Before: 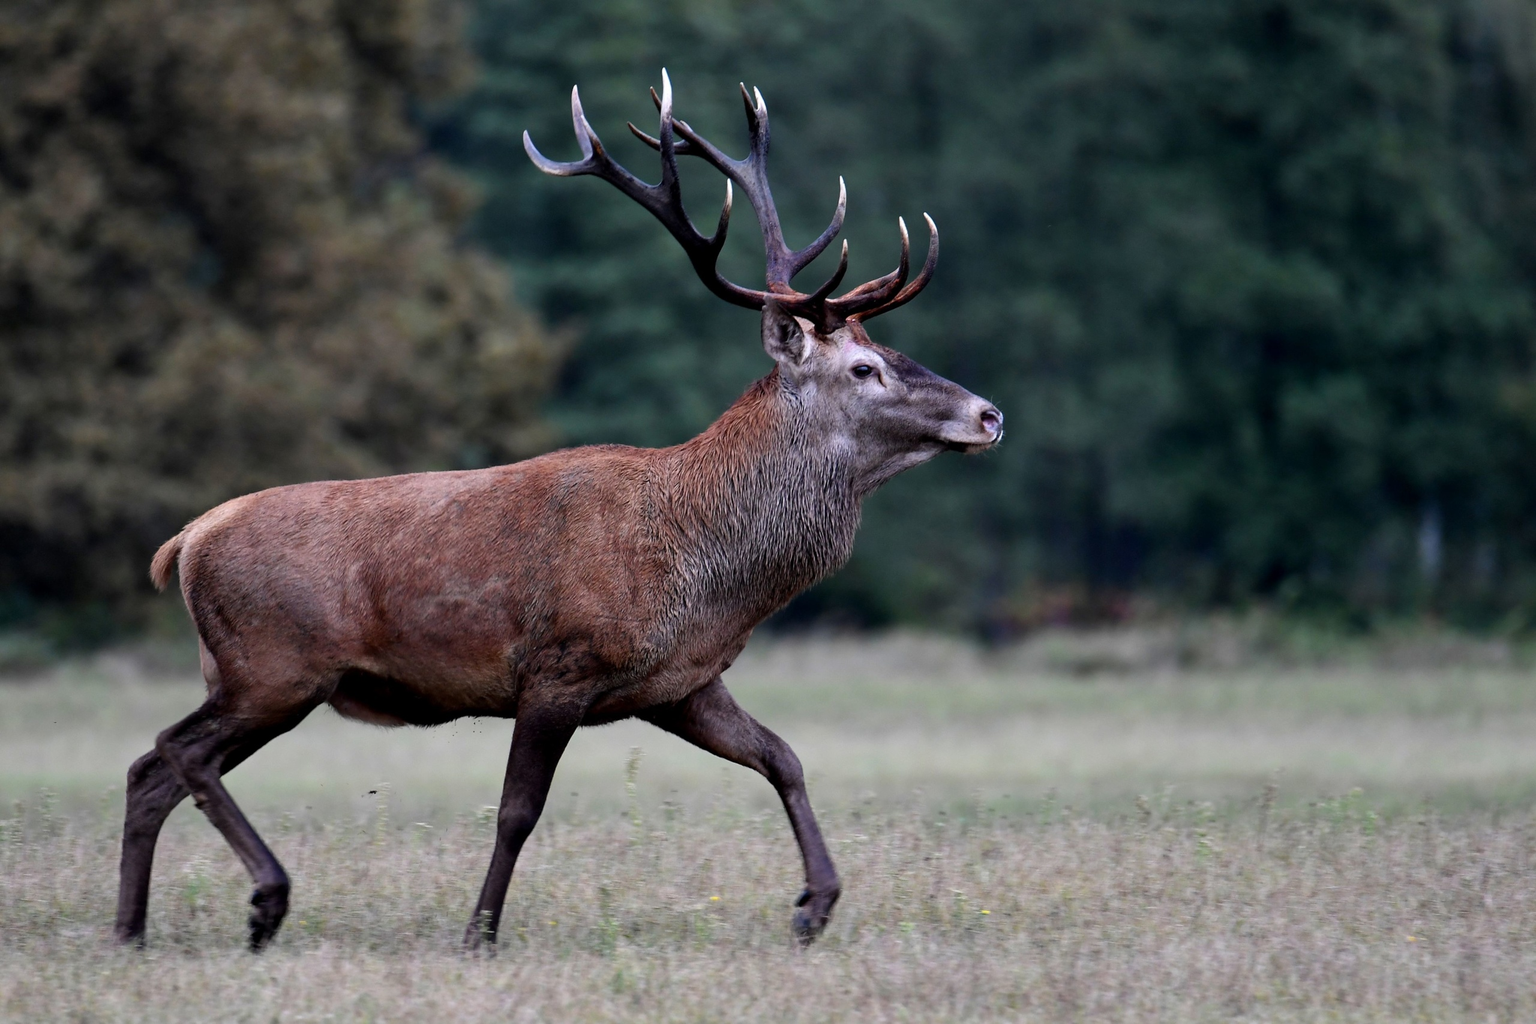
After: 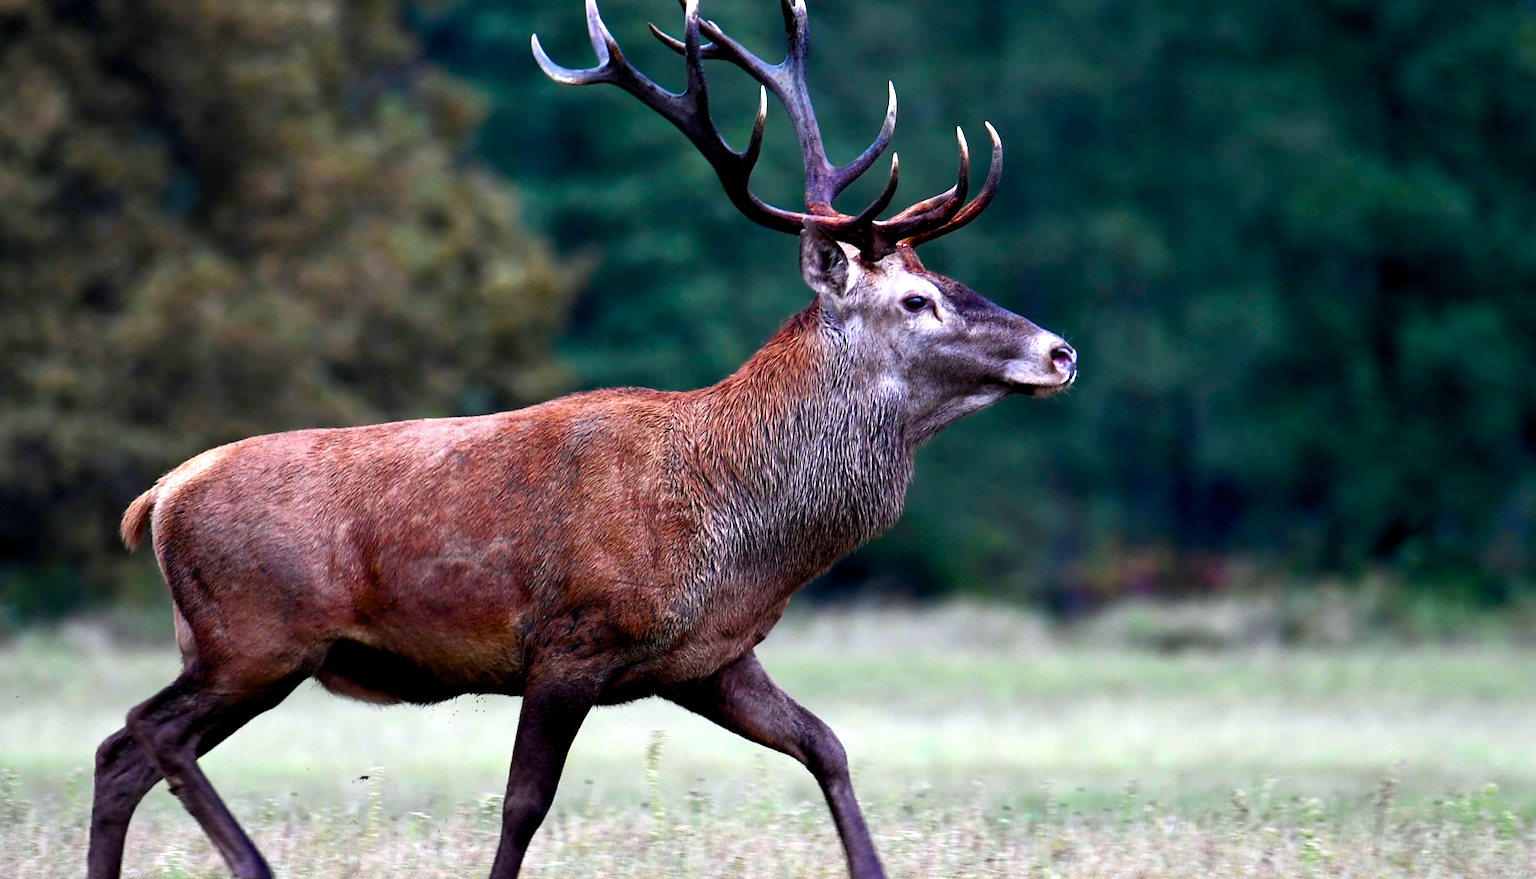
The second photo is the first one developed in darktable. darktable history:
white balance: red 0.978, blue 0.999
crop and rotate: left 2.425%, top 11.305%, right 9.6%, bottom 15.08%
exposure: black level correction 0.001, exposure 0.5 EV, compensate exposure bias true, compensate highlight preservation false
color balance rgb: linear chroma grading › global chroma 9%, perceptual saturation grading › global saturation 36%, perceptual saturation grading › shadows 35%, perceptual brilliance grading › global brilliance 15%, perceptual brilliance grading › shadows -35%, global vibrance 15%
rotate and perspective: lens shift (horizontal) -0.055, automatic cropping off
